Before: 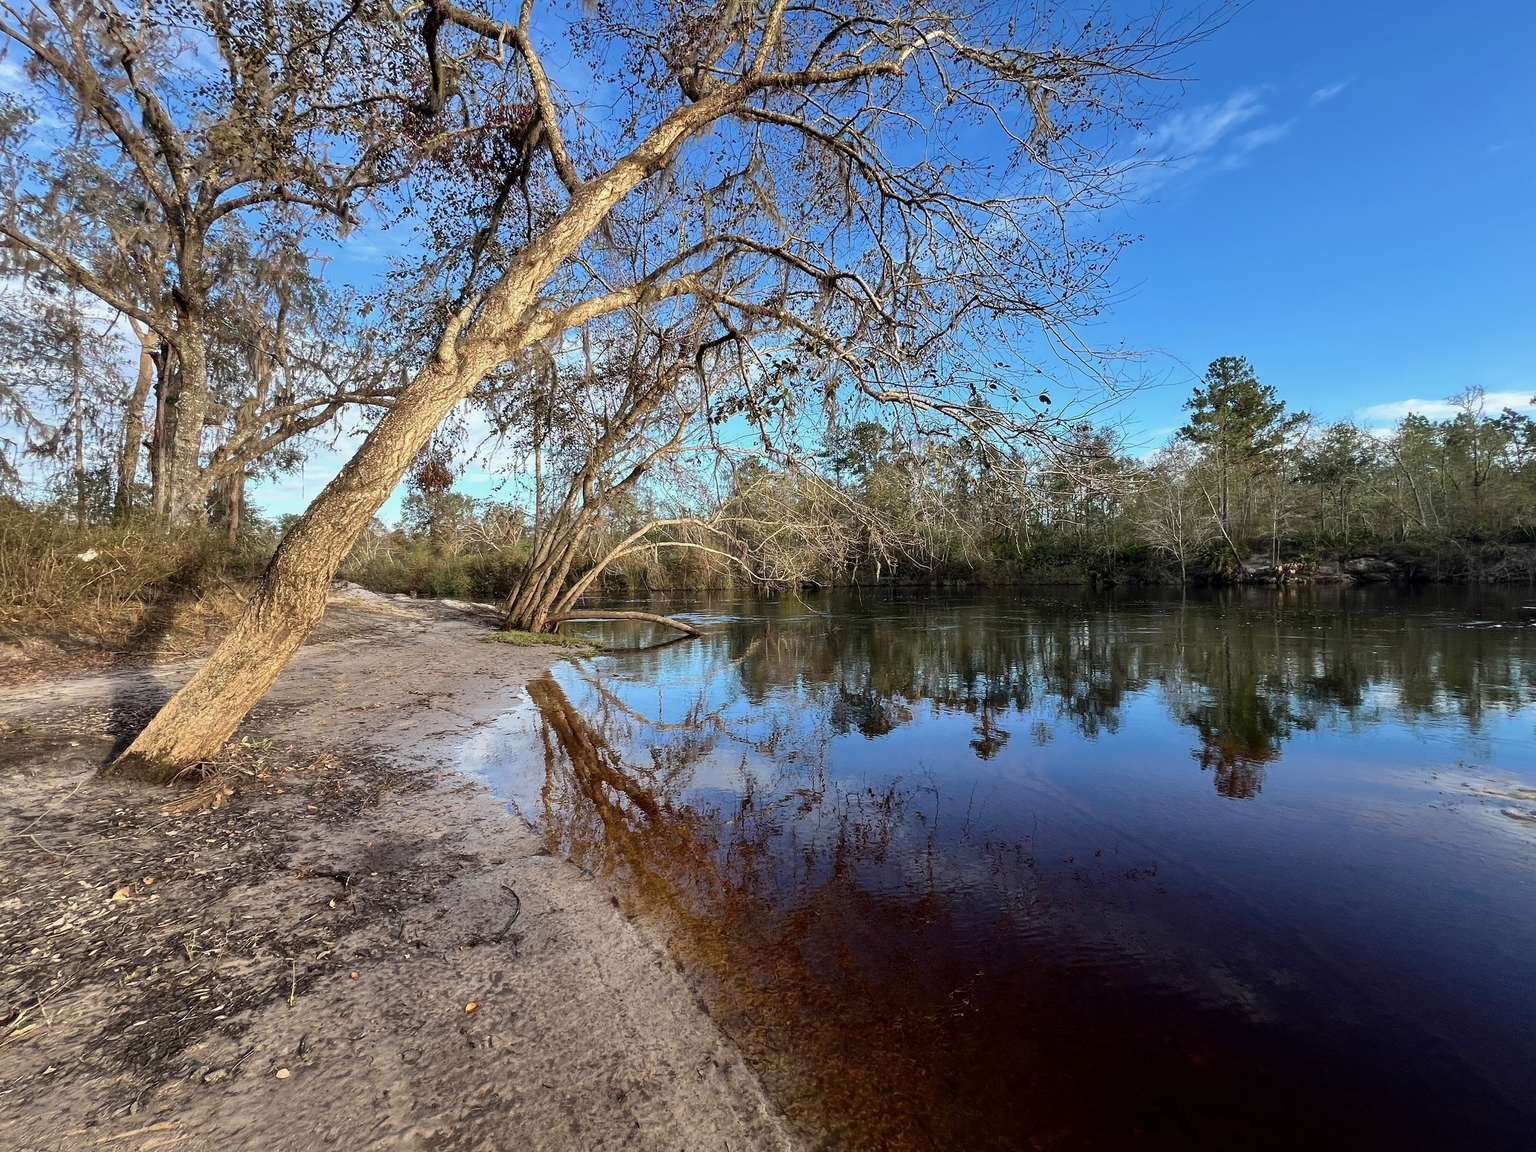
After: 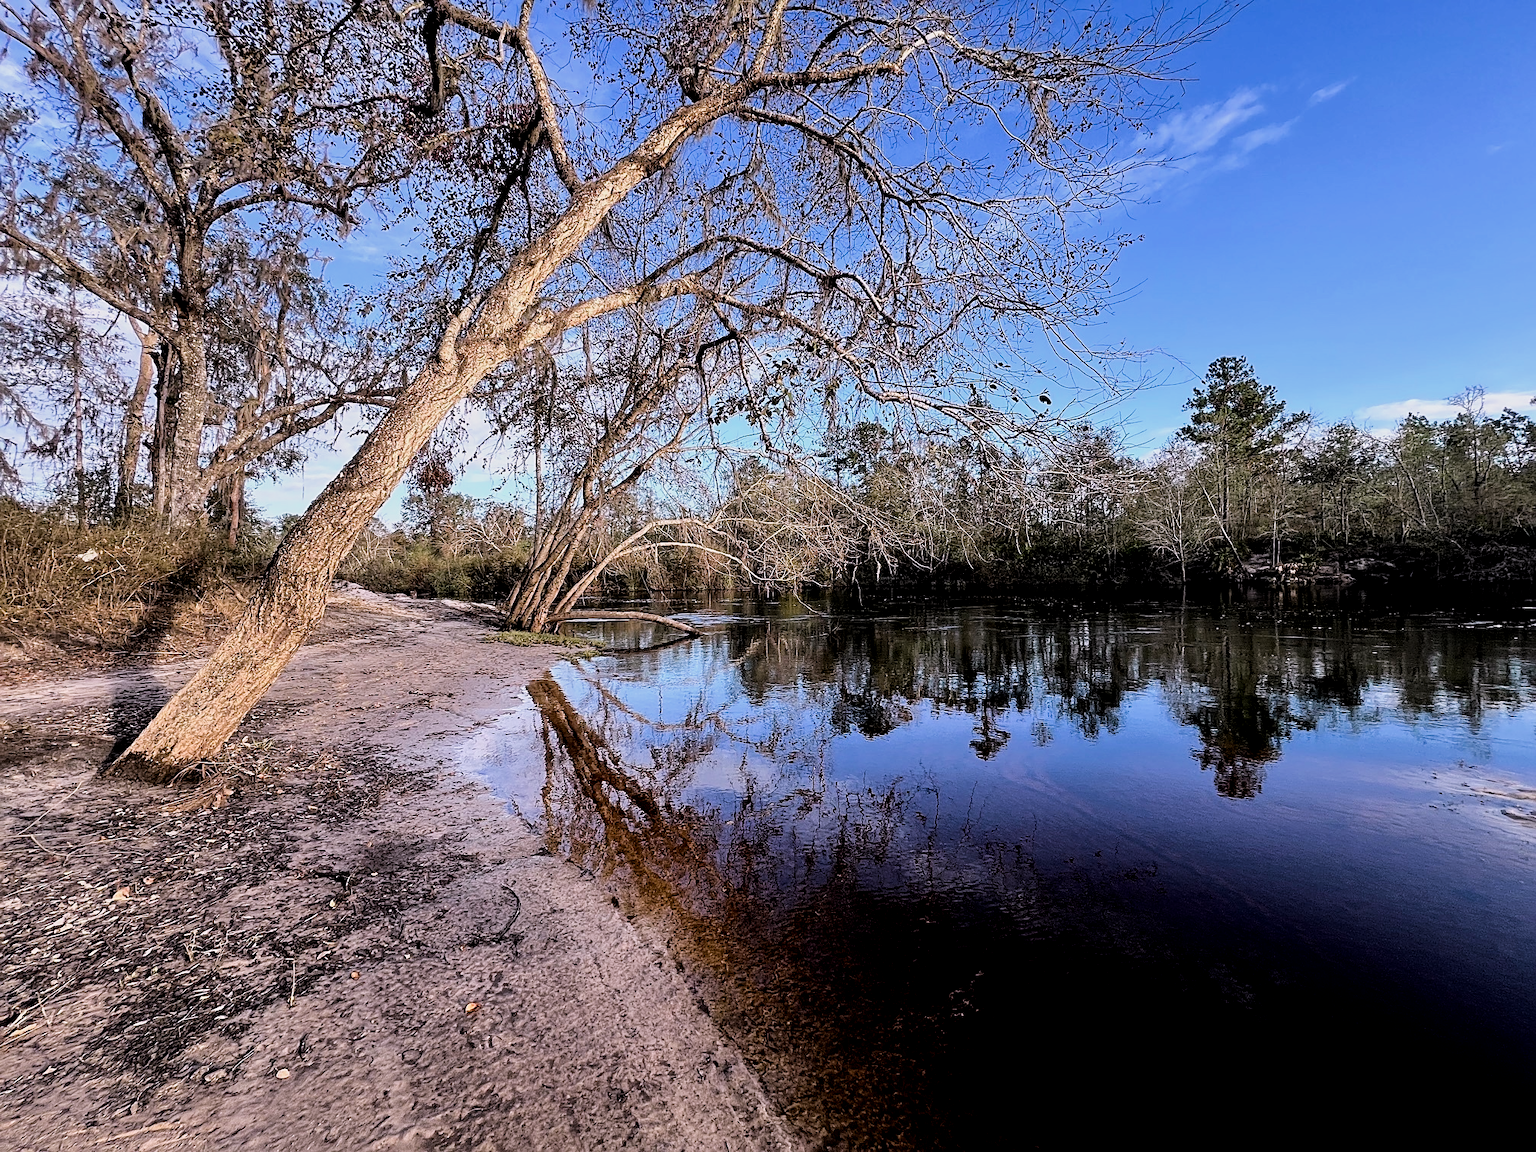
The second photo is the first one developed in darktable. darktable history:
local contrast: highlights 100%, shadows 100%, detail 120%, midtone range 0.2
filmic rgb: black relative exposure -5 EV, white relative exposure 3.5 EV, hardness 3.19, contrast 1.2, highlights saturation mix -30%
sharpen: on, module defaults
white balance: red 1.066, blue 1.119
